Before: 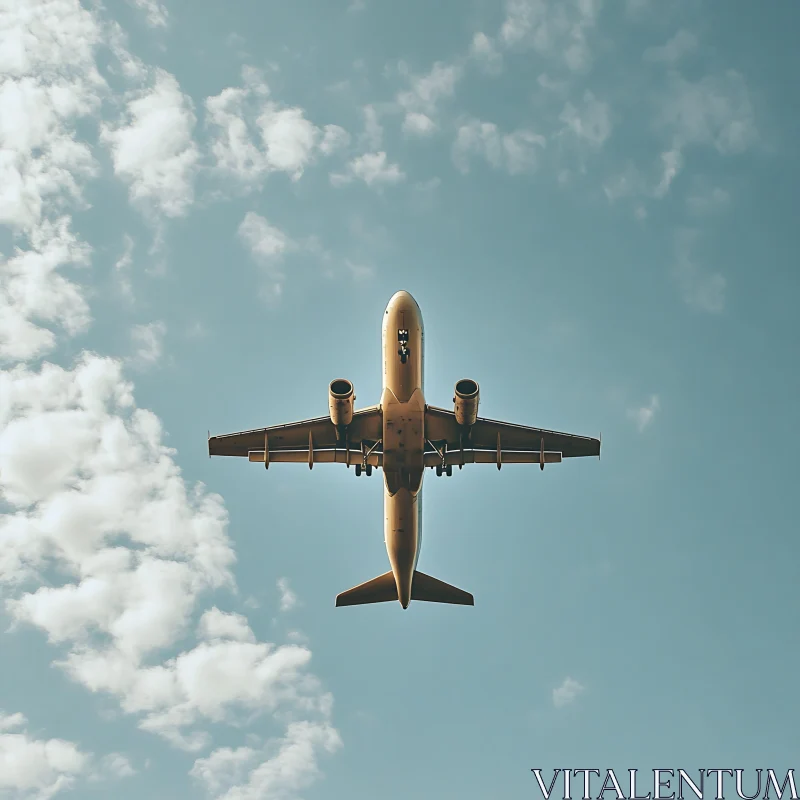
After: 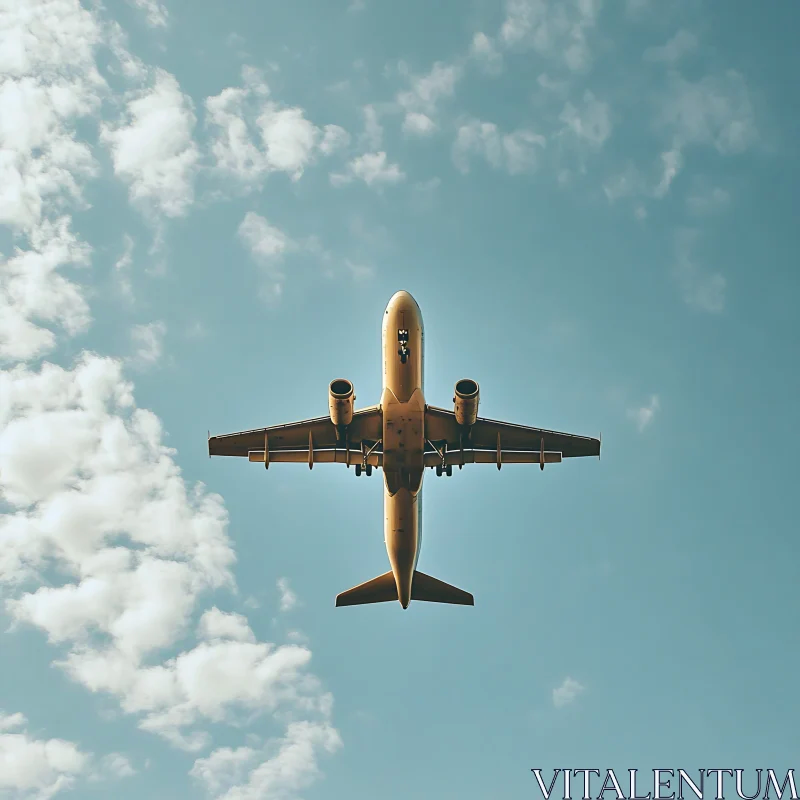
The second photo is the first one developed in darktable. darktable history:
contrast brightness saturation: contrast 0.077, saturation 0.198
